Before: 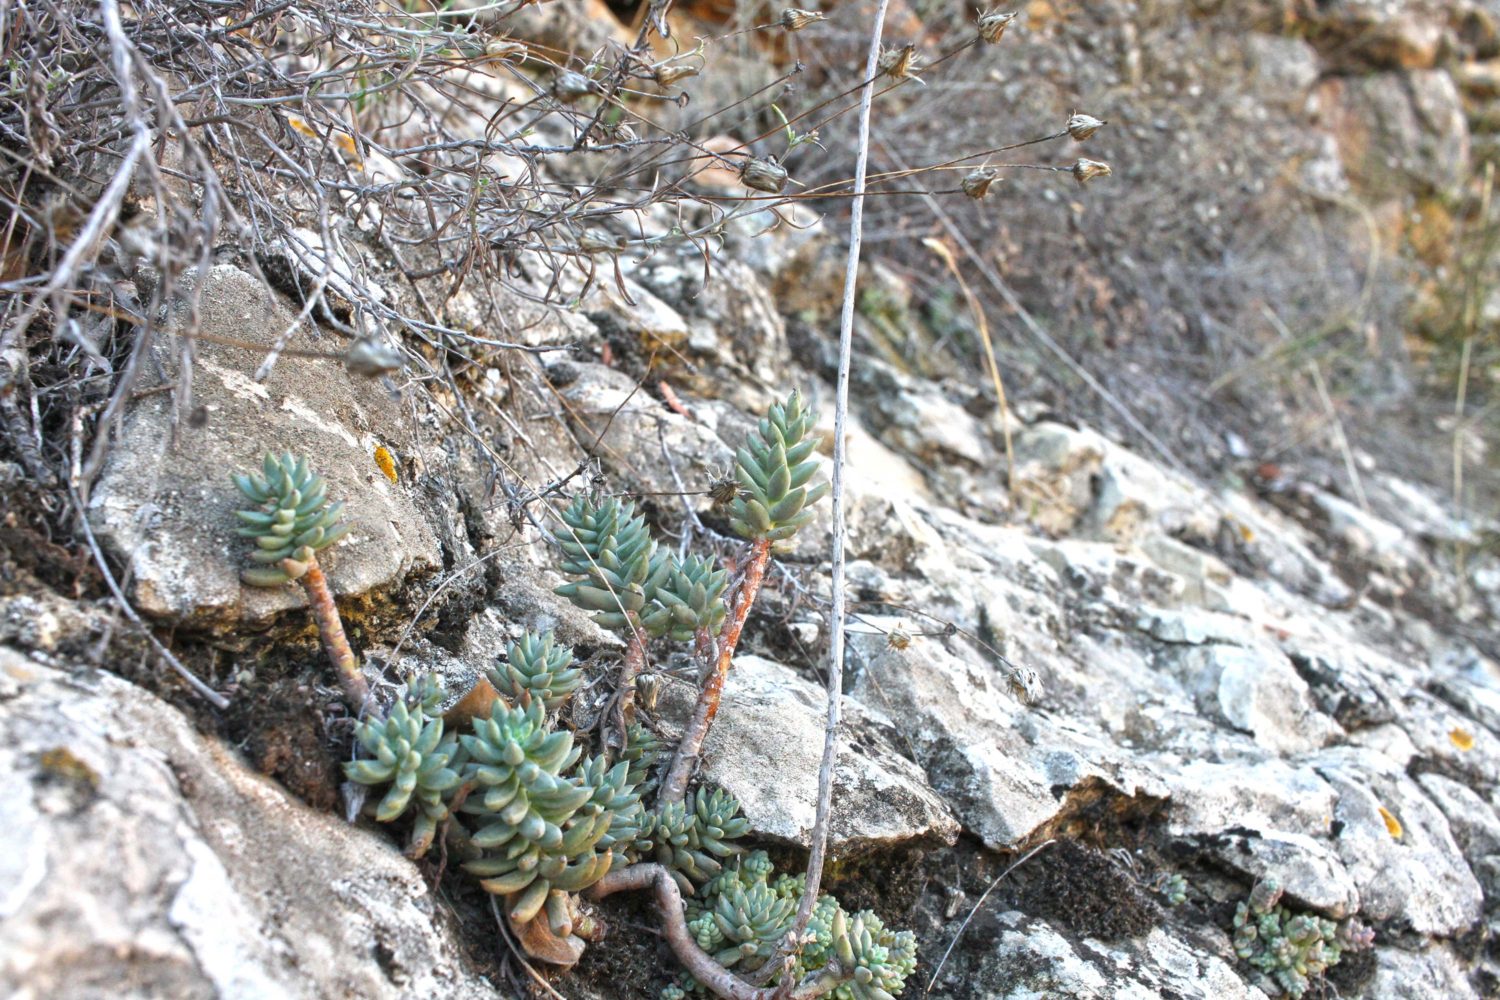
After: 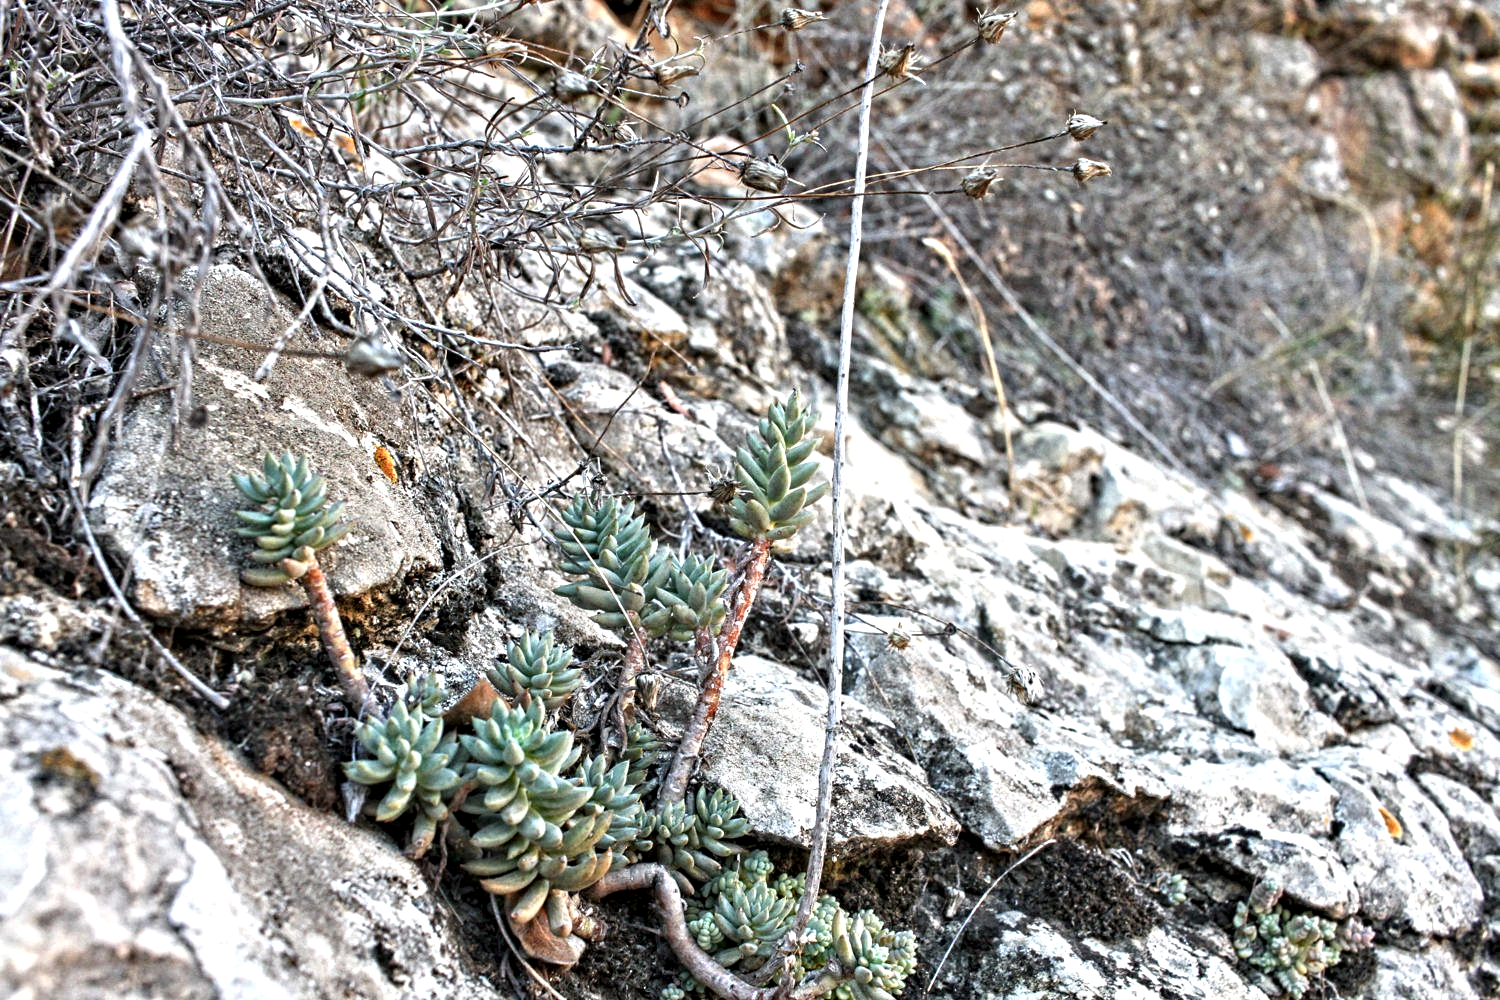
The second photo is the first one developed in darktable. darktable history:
tone equalizer: -7 EV 0.13 EV, smoothing diameter 25%, edges refinement/feathering 10, preserve details guided filter
color zones: curves: ch1 [(0, 0.469) (0.072, 0.457) (0.243, 0.494) (0.429, 0.5) (0.571, 0.5) (0.714, 0.5) (0.857, 0.5) (1, 0.469)]; ch2 [(0, 0.499) (0.143, 0.467) (0.242, 0.436) (0.429, 0.493) (0.571, 0.5) (0.714, 0.5) (0.857, 0.5) (1, 0.499)]
contrast equalizer: octaves 7, y [[0.5, 0.542, 0.583, 0.625, 0.667, 0.708], [0.5 ×6], [0.5 ×6], [0 ×6], [0 ×6]]
